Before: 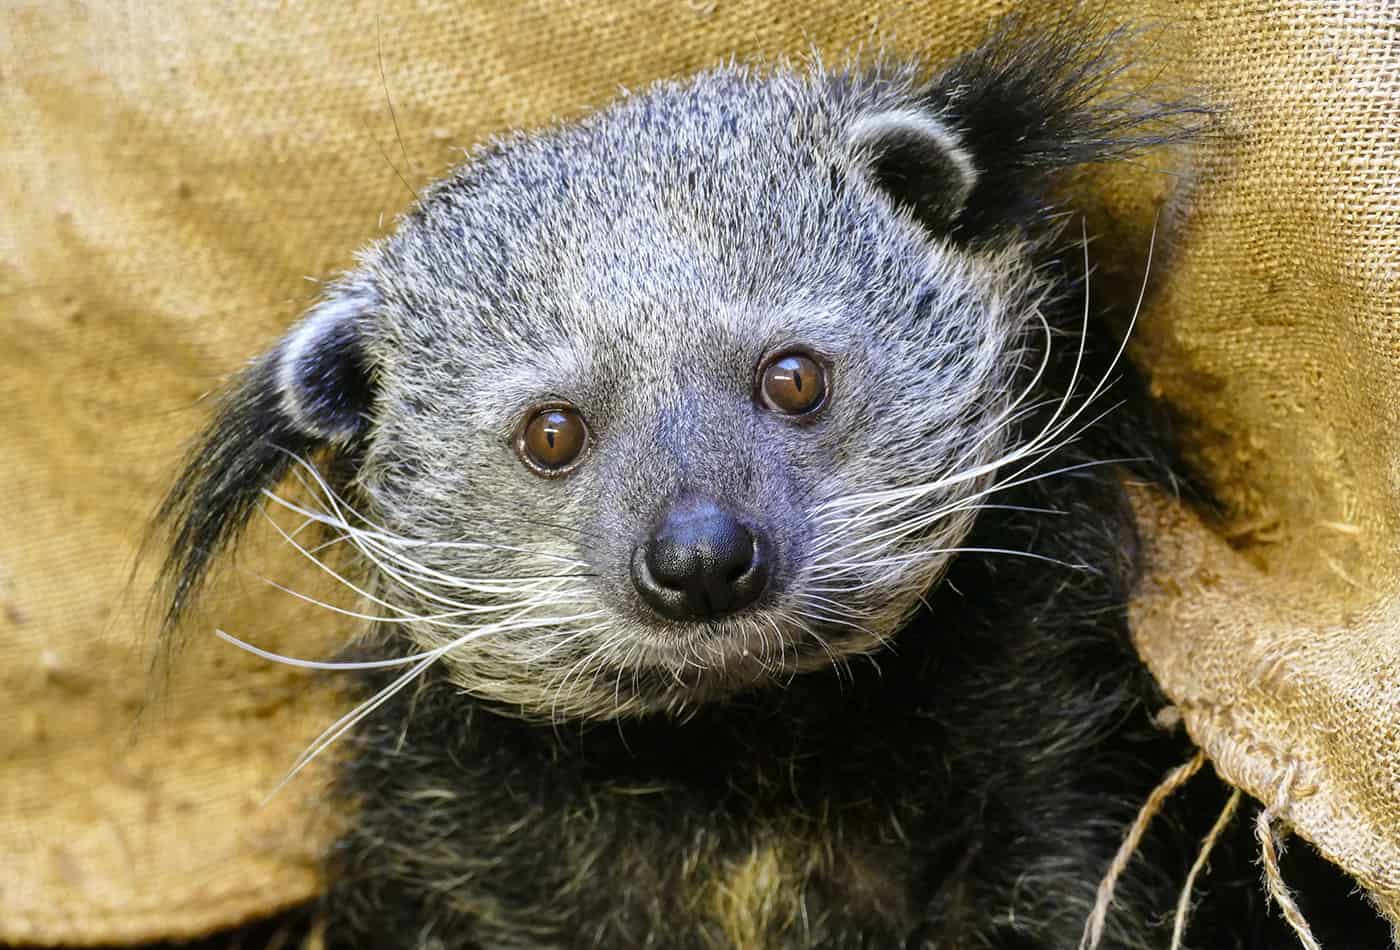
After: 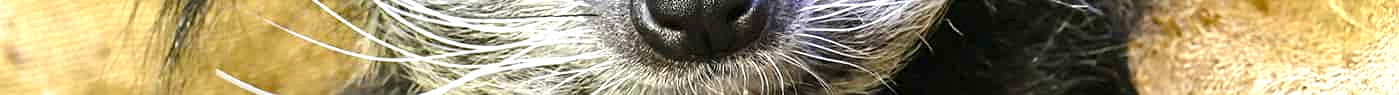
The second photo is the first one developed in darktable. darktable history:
exposure: black level correction 0, exposure 0.7 EV, compensate exposure bias true, compensate highlight preservation false
sharpen: amount 0.2
crop and rotate: top 59.084%, bottom 30.916%
